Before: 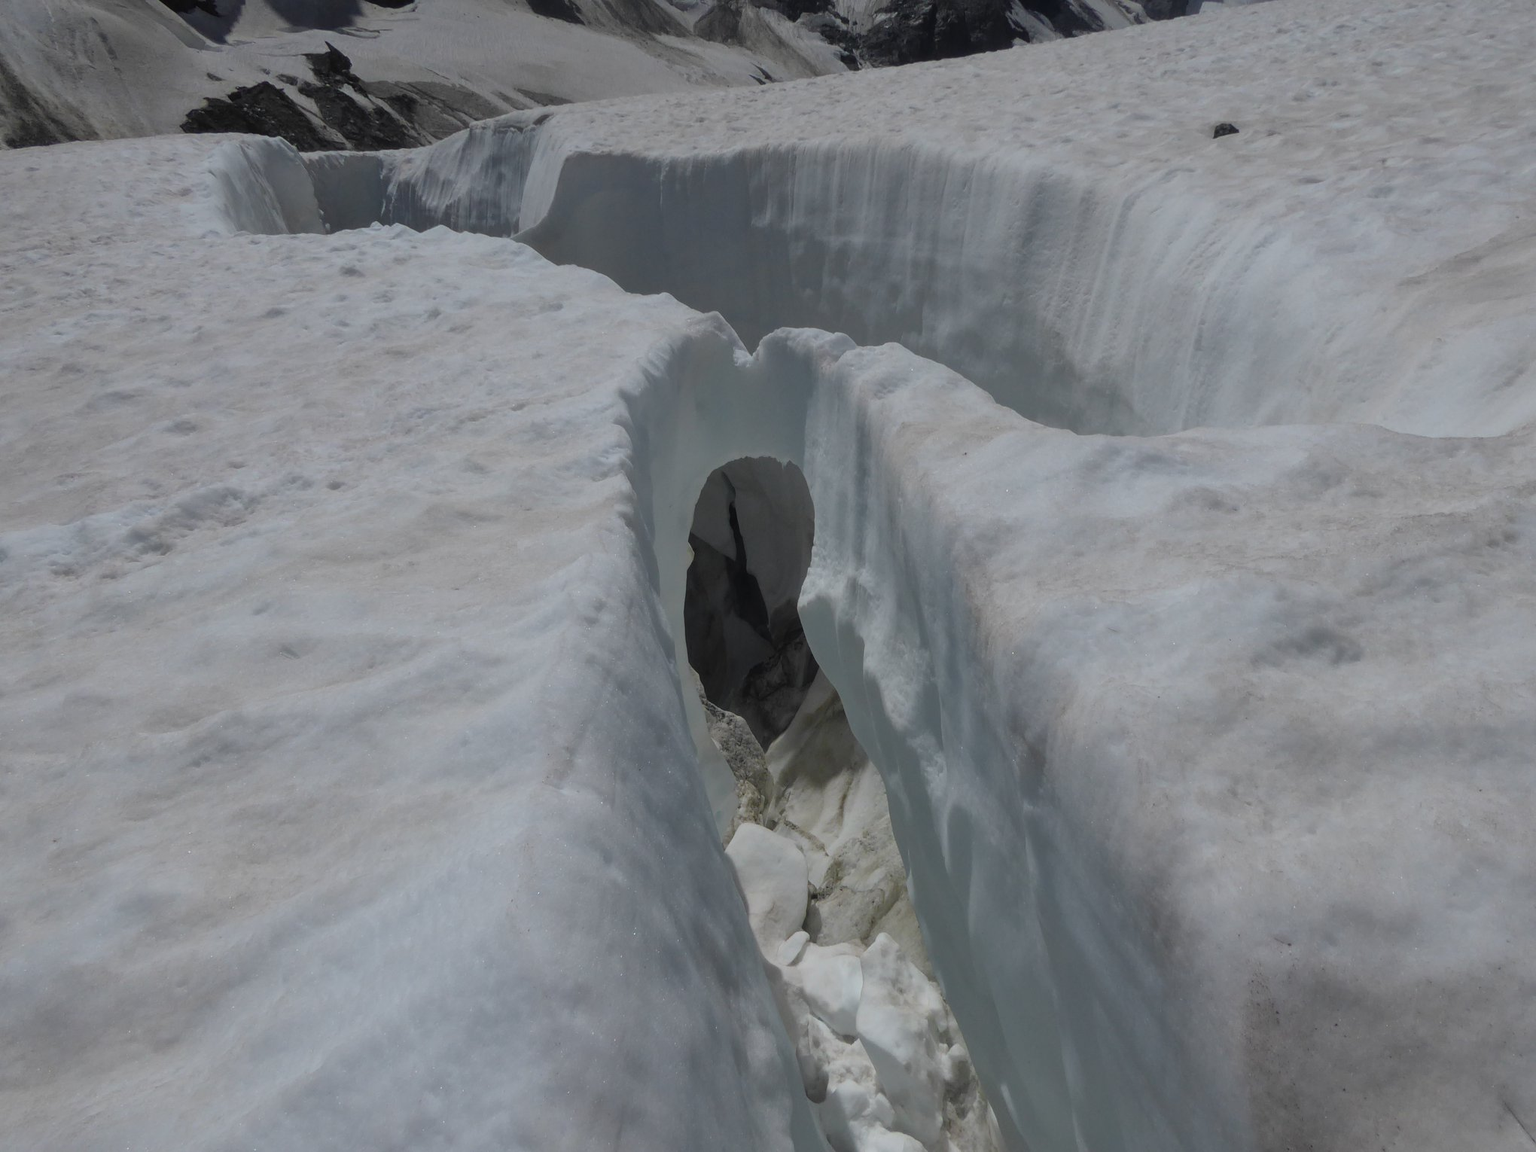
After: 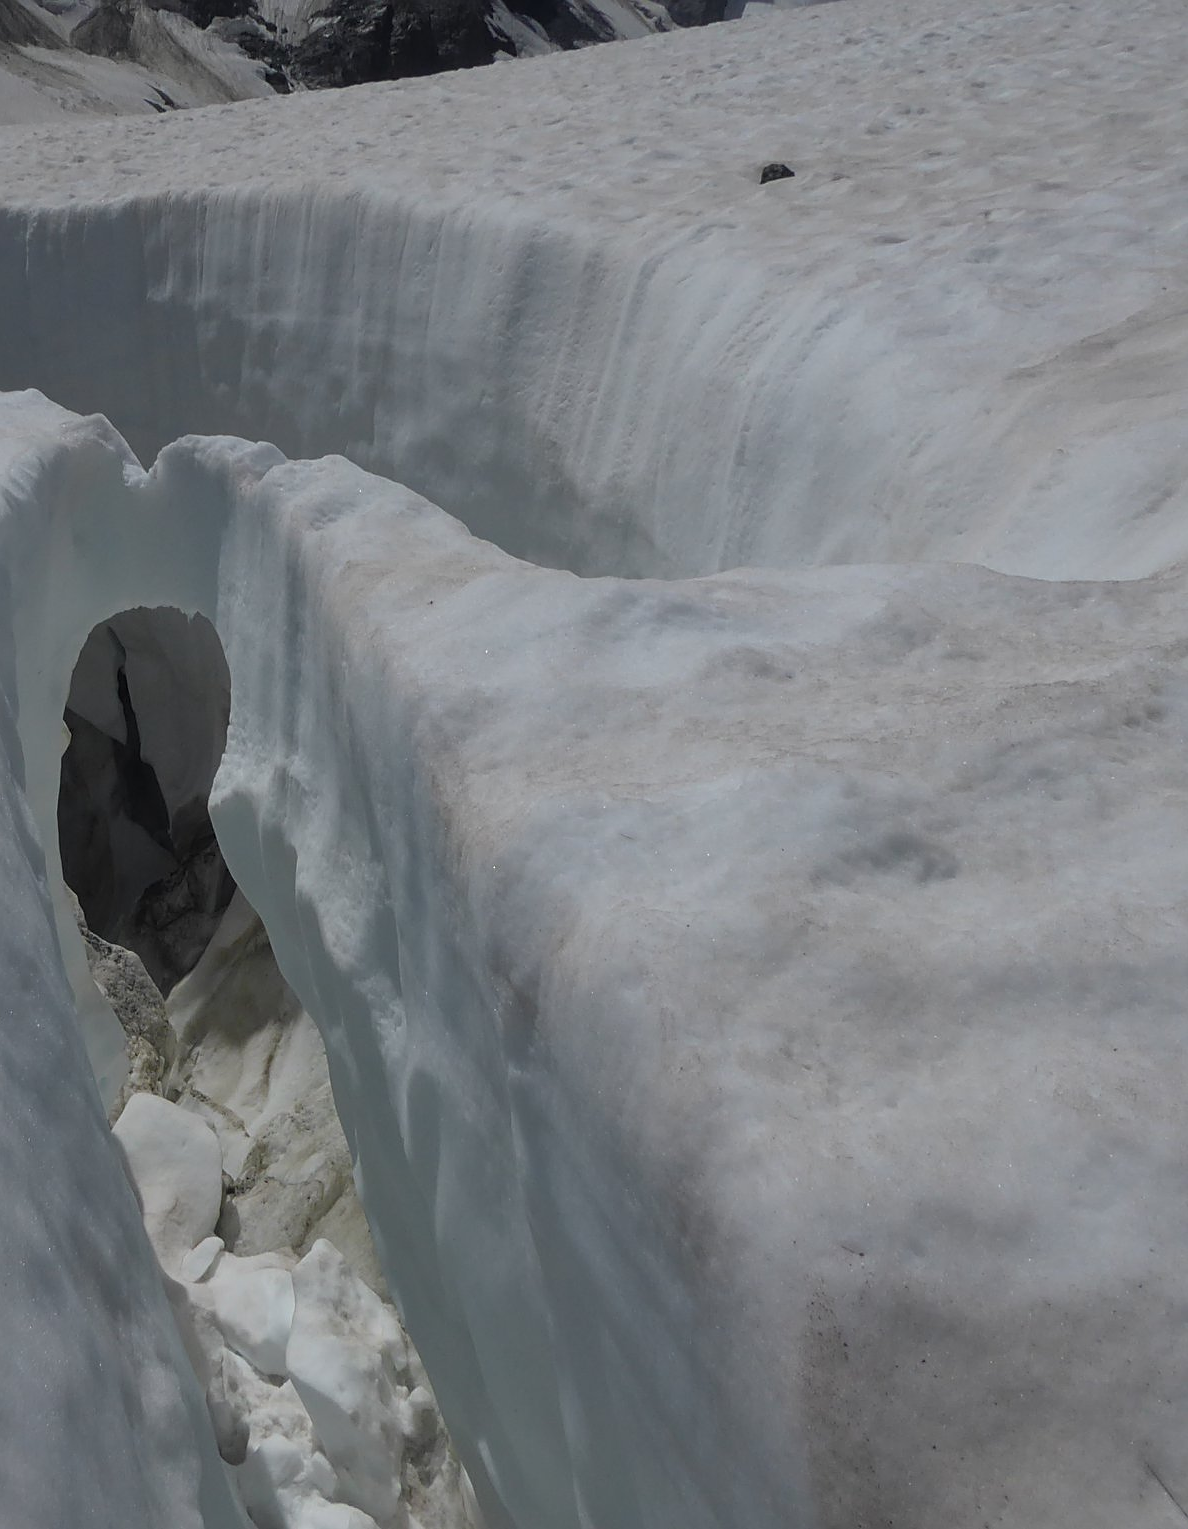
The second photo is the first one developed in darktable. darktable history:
crop: left 41.755%
sharpen: on, module defaults
